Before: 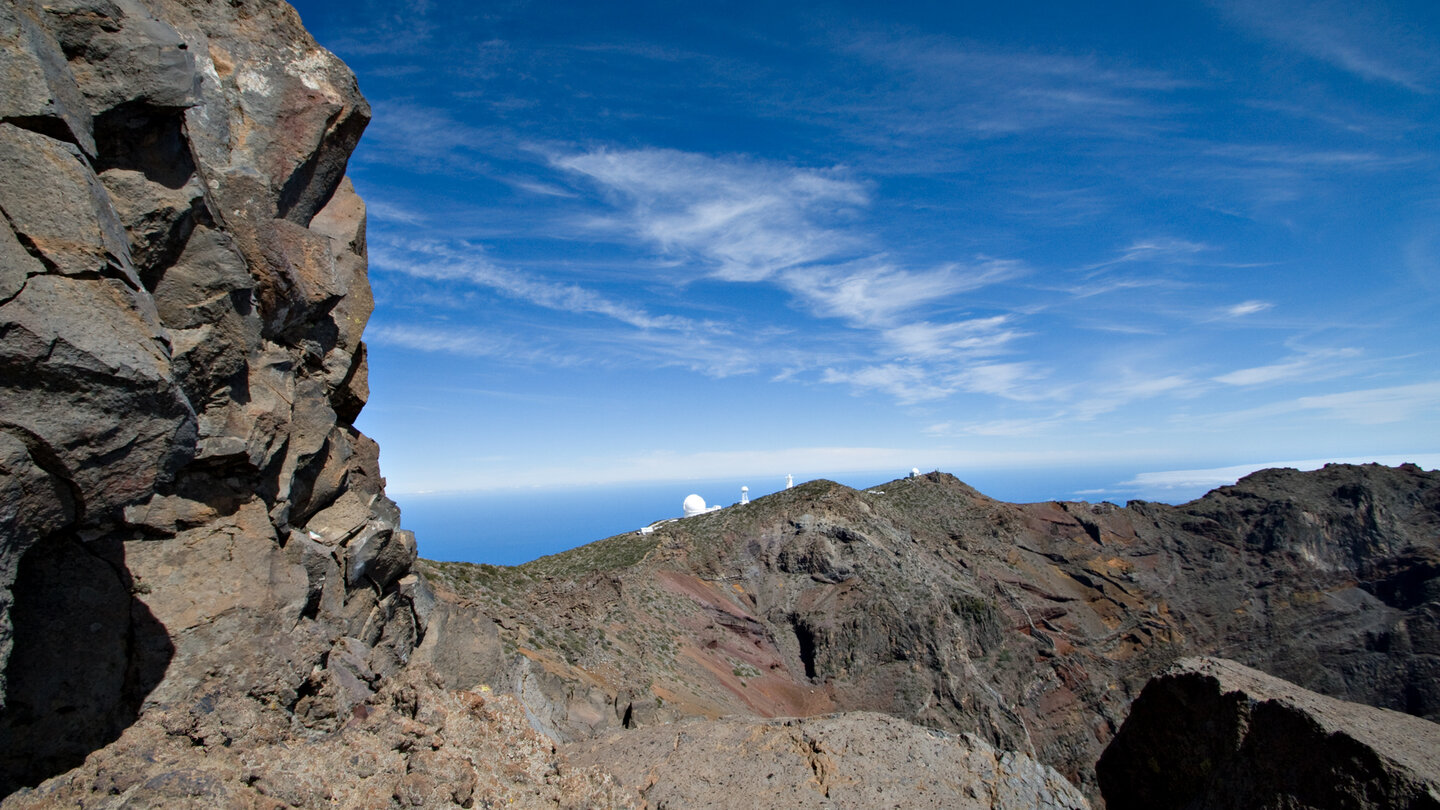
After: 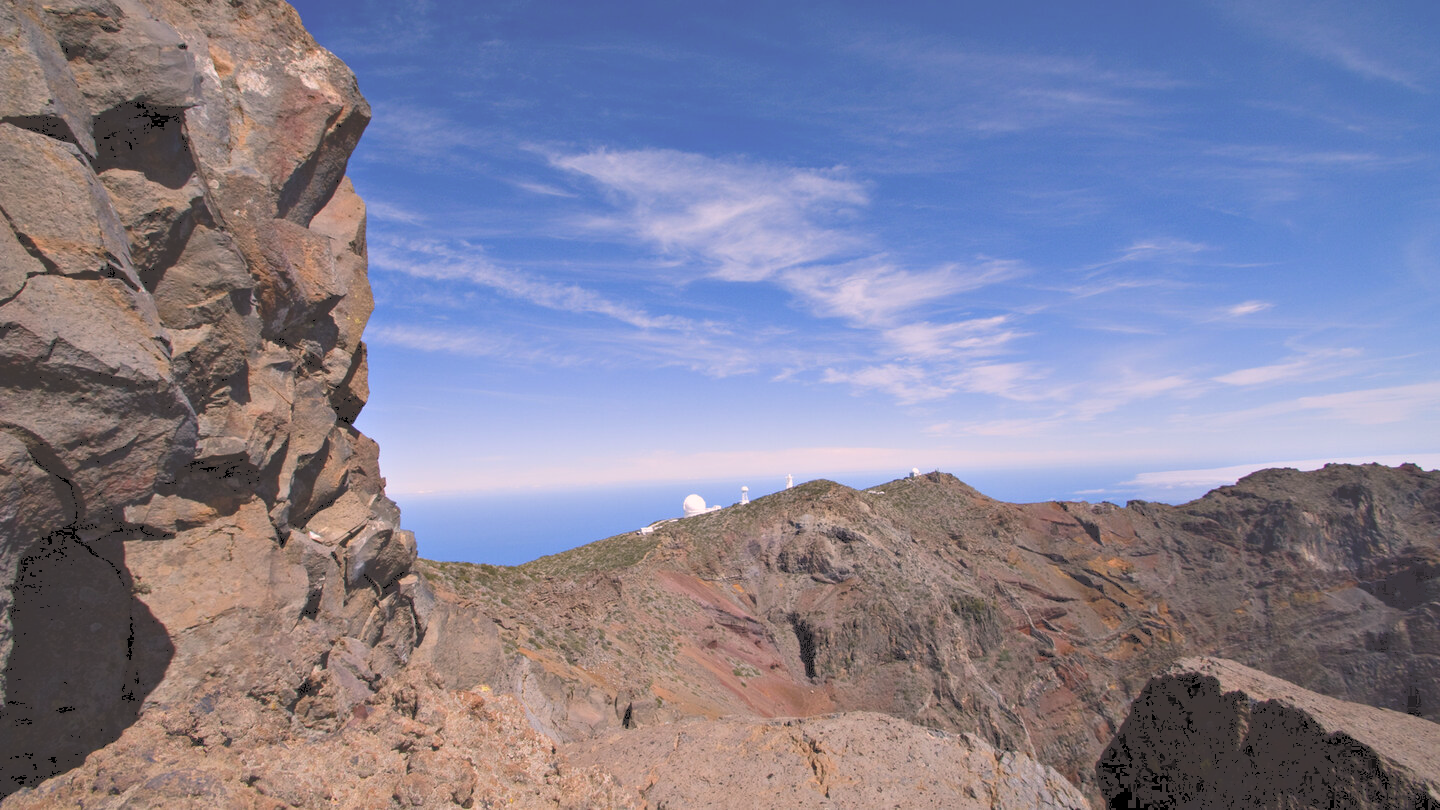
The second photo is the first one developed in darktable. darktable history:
tone curve: curves: ch0 [(0, 0) (0.003, 0.238) (0.011, 0.238) (0.025, 0.242) (0.044, 0.256) (0.069, 0.277) (0.1, 0.294) (0.136, 0.315) (0.177, 0.345) (0.224, 0.379) (0.277, 0.419) (0.335, 0.463) (0.399, 0.511) (0.468, 0.566) (0.543, 0.627) (0.623, 0.687) (0.709, 0.75) (0.801, 0.824) (0.898, 0.89) (1, 1)], color space Lab, independent channels, preserve colors none
color correction: highlights a* 12.42, highlights b* 5.46
